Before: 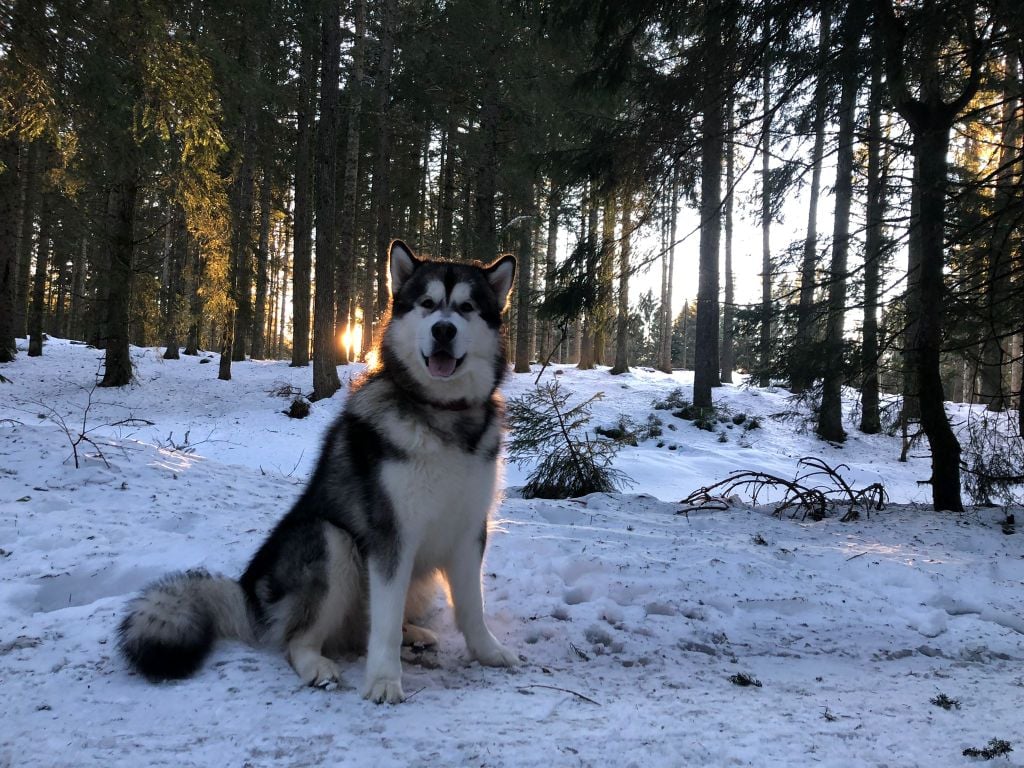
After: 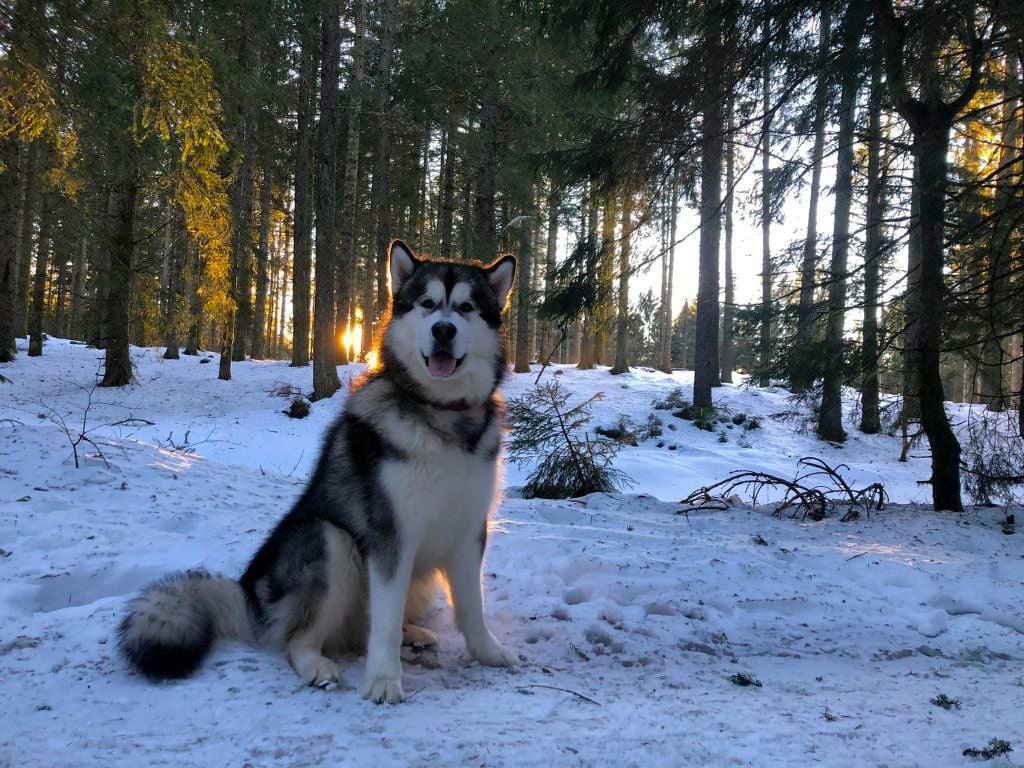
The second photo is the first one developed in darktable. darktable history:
color balance rgb: perceptual saturation grading › global saturation 25%, global vibrance 20%
shadows and highlights: on, module defaults
